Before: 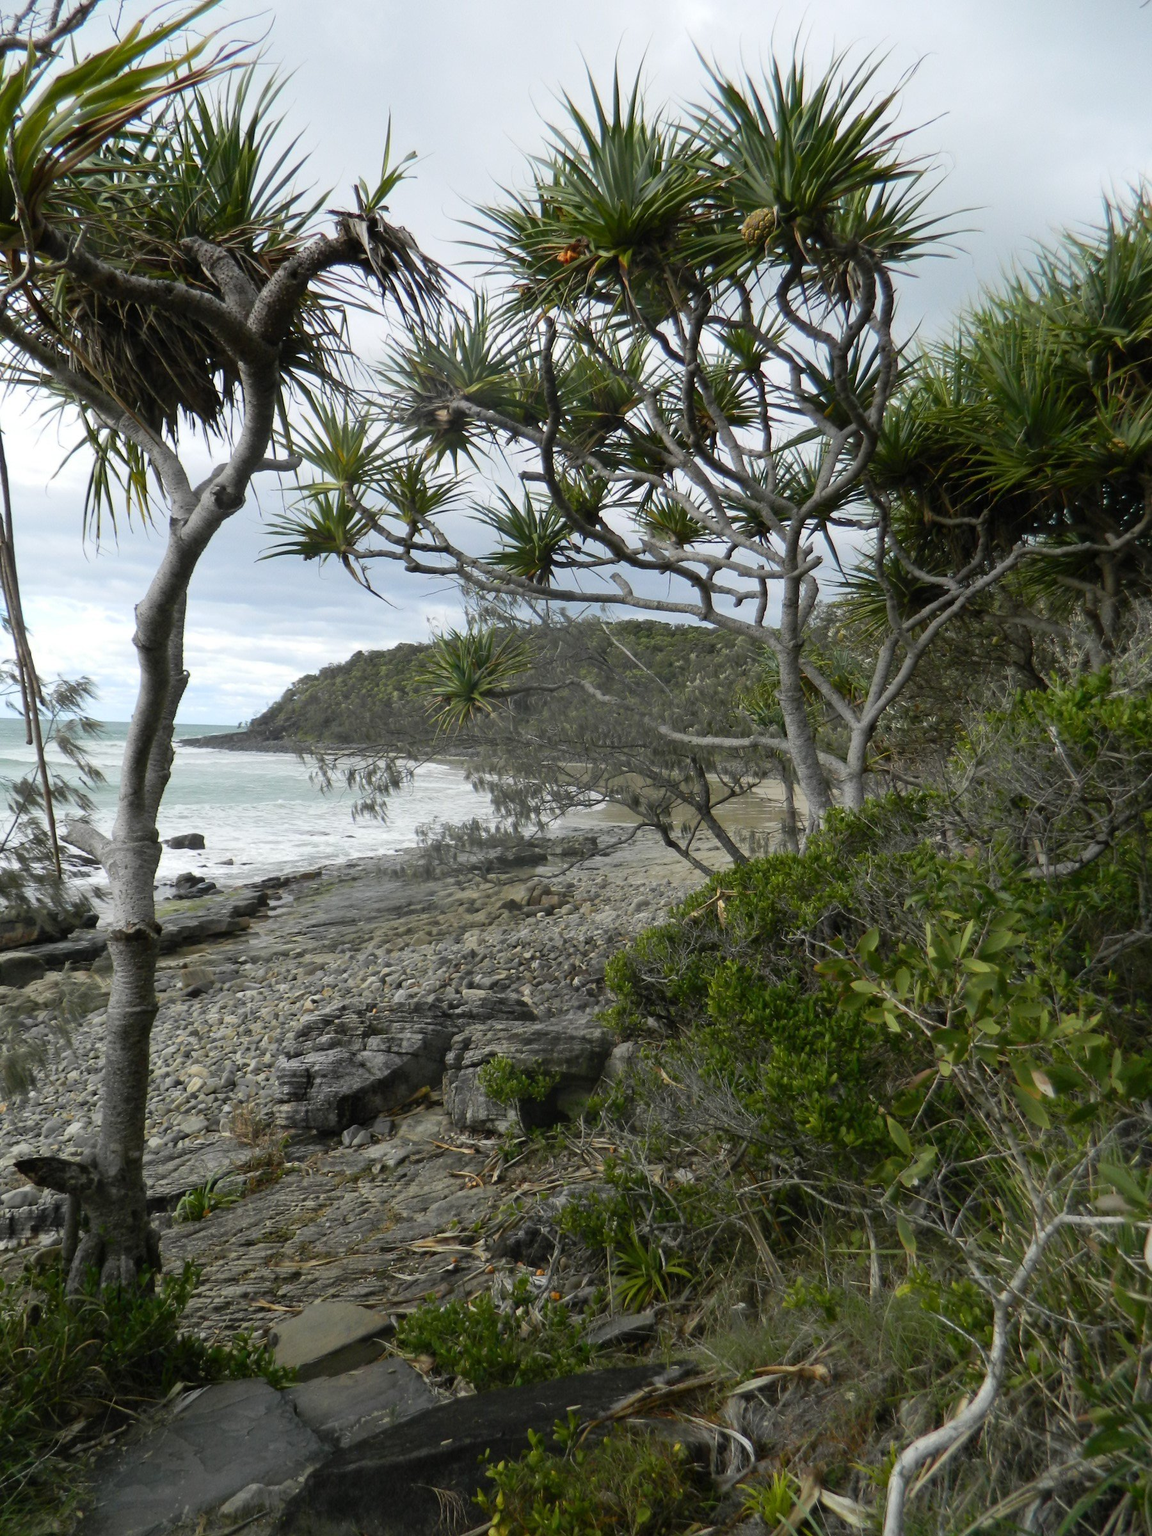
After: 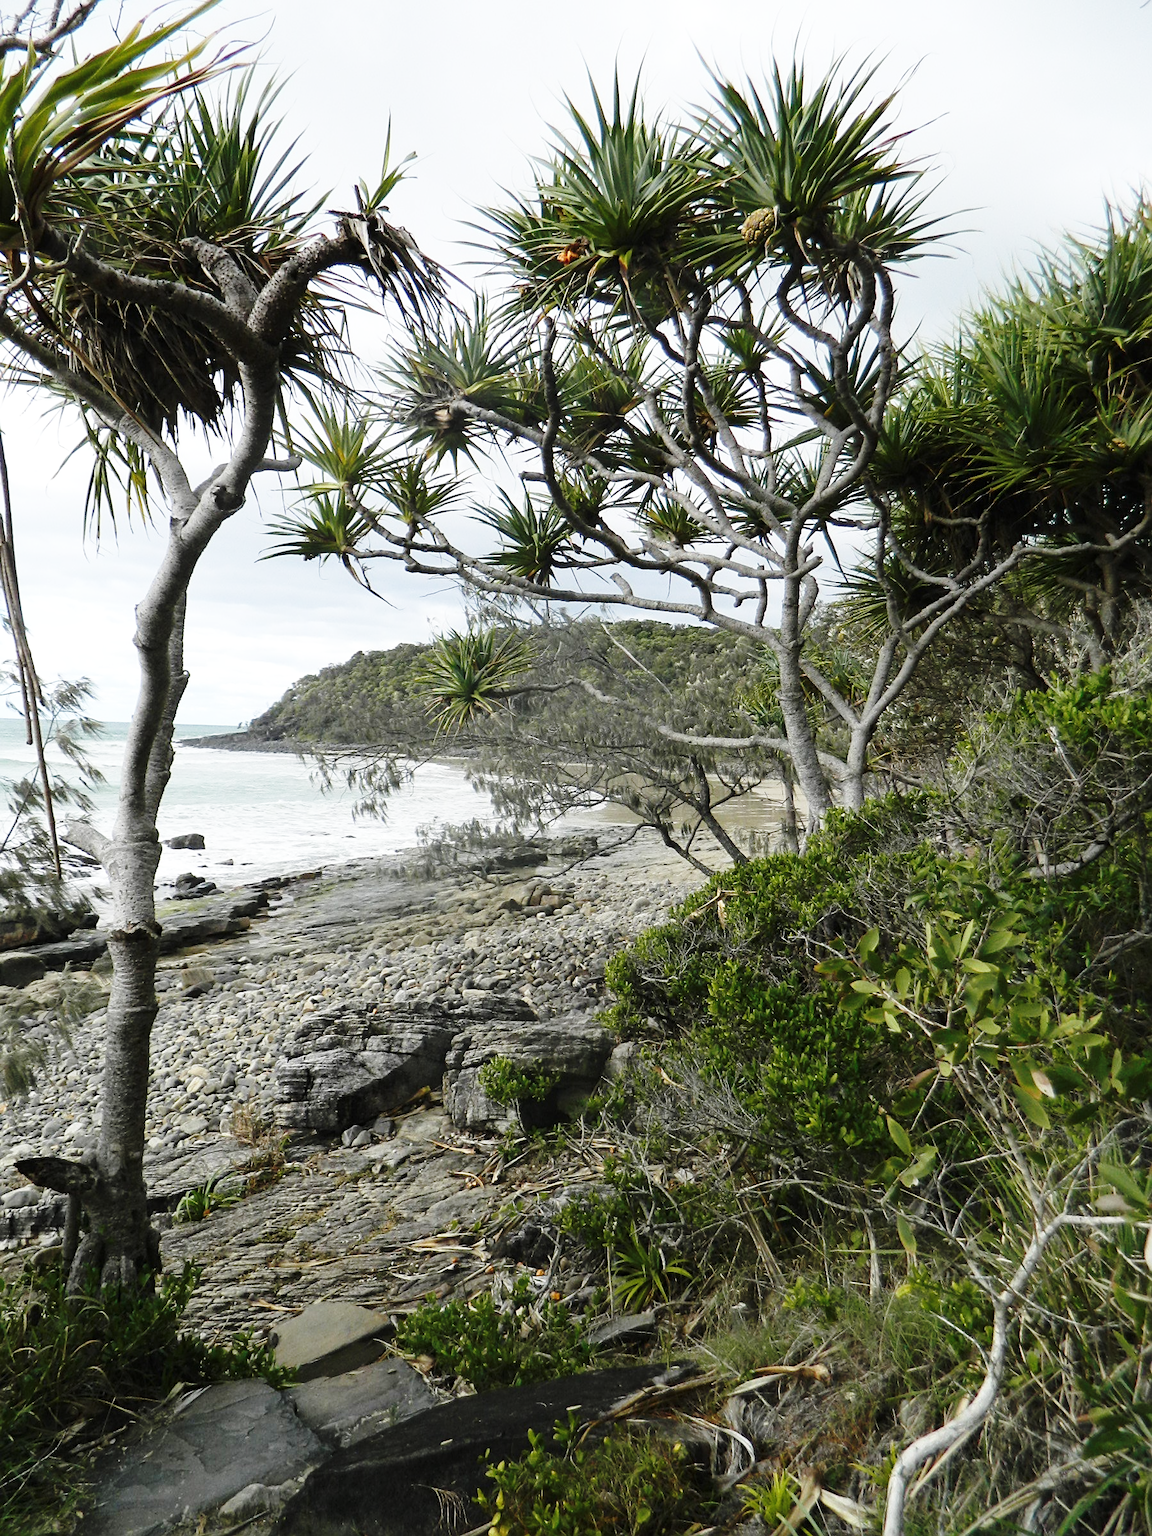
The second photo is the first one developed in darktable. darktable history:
contrast brightness saturation: saturation -0.158
sharpen: on, module defaults
base curve: curves: ch0 [(0, 0) (0.036, 0.037) (0.121, 0.228) (0.46, 0.76) (0.859, 0.983) (1, 1)], preserve colors none
